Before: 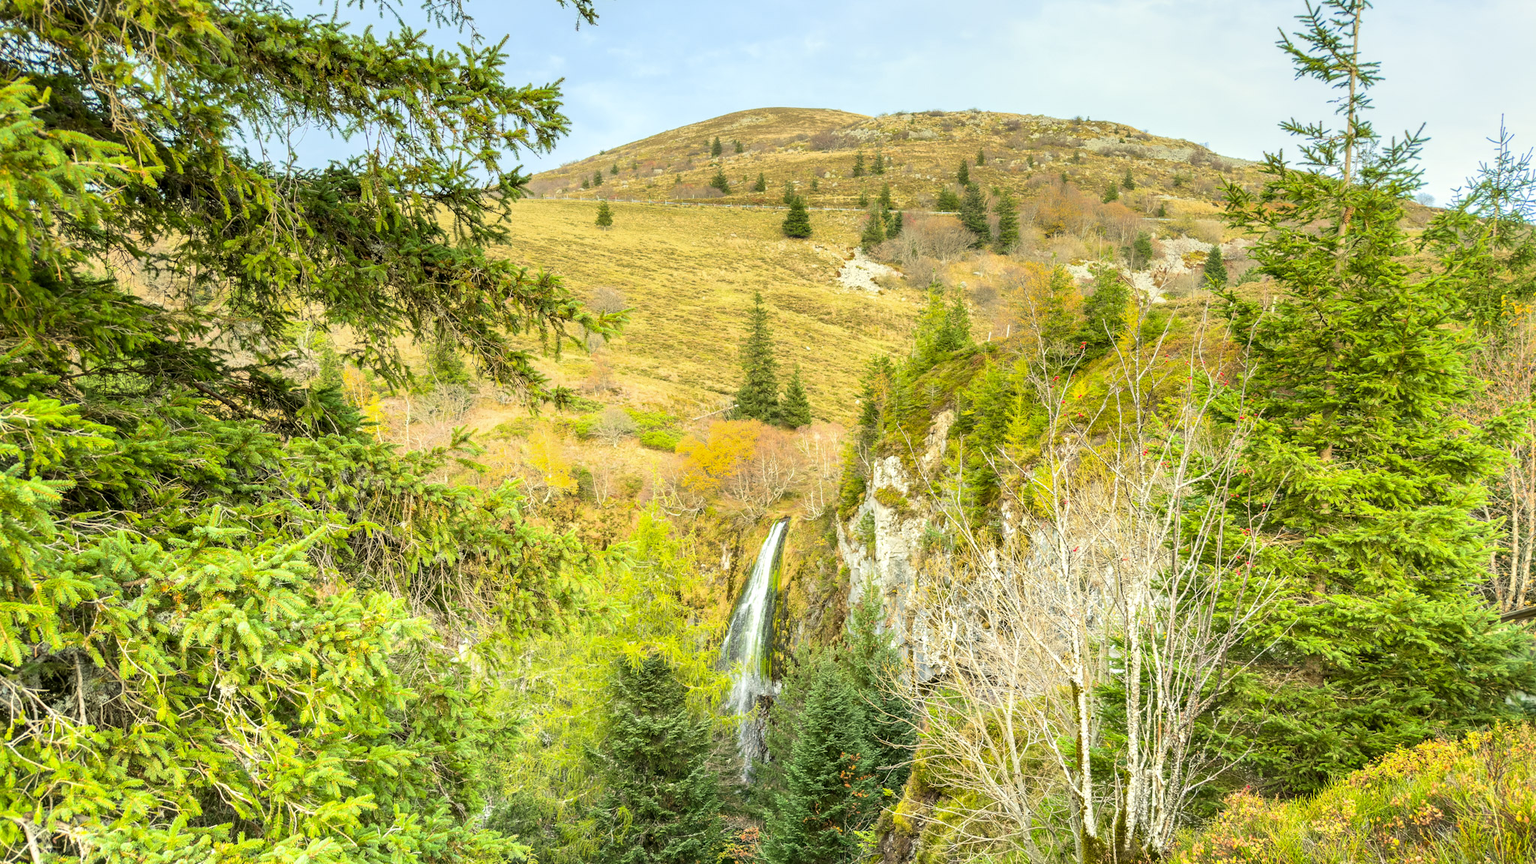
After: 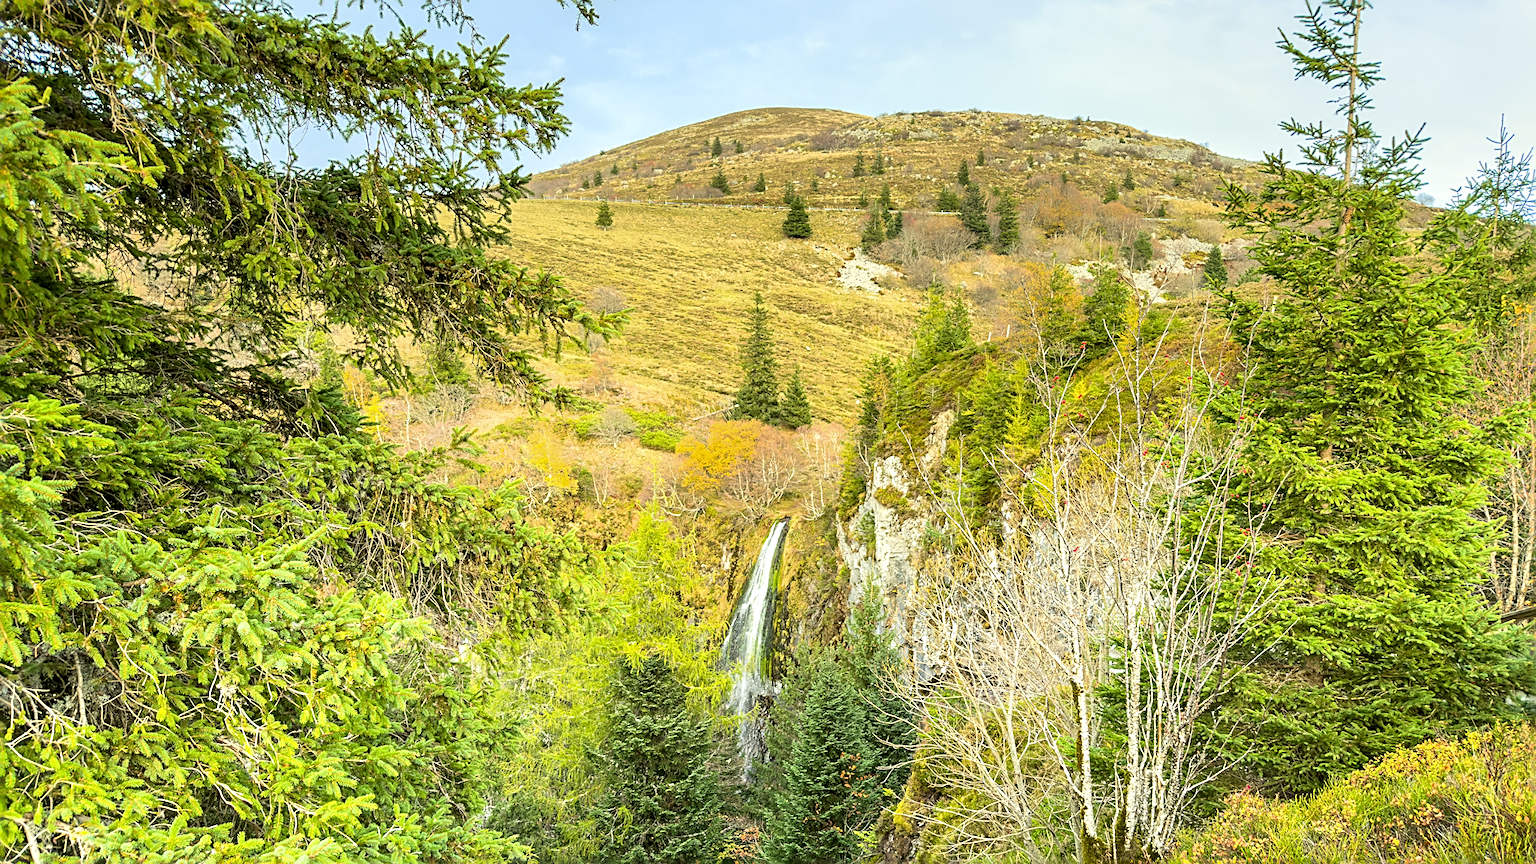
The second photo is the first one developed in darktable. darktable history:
sharpen: radius 2.532, amount 0.63
